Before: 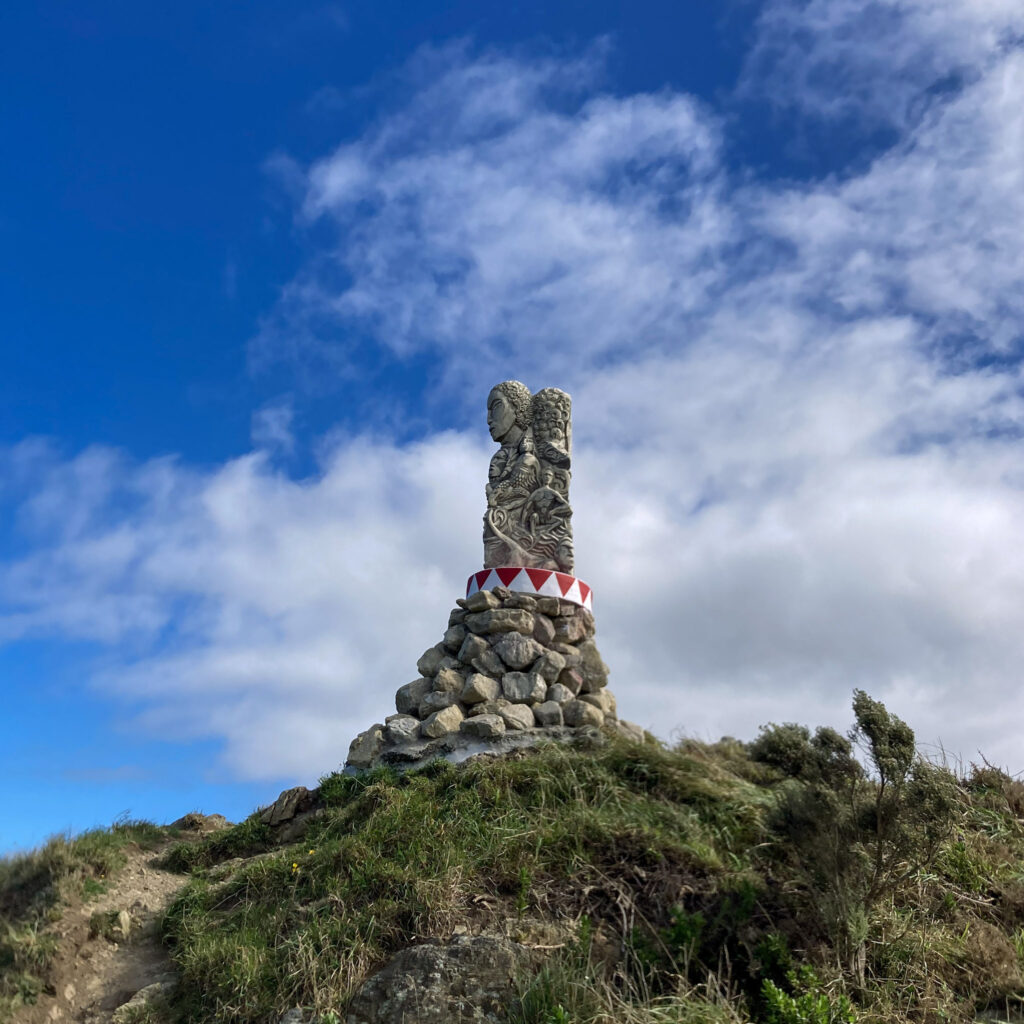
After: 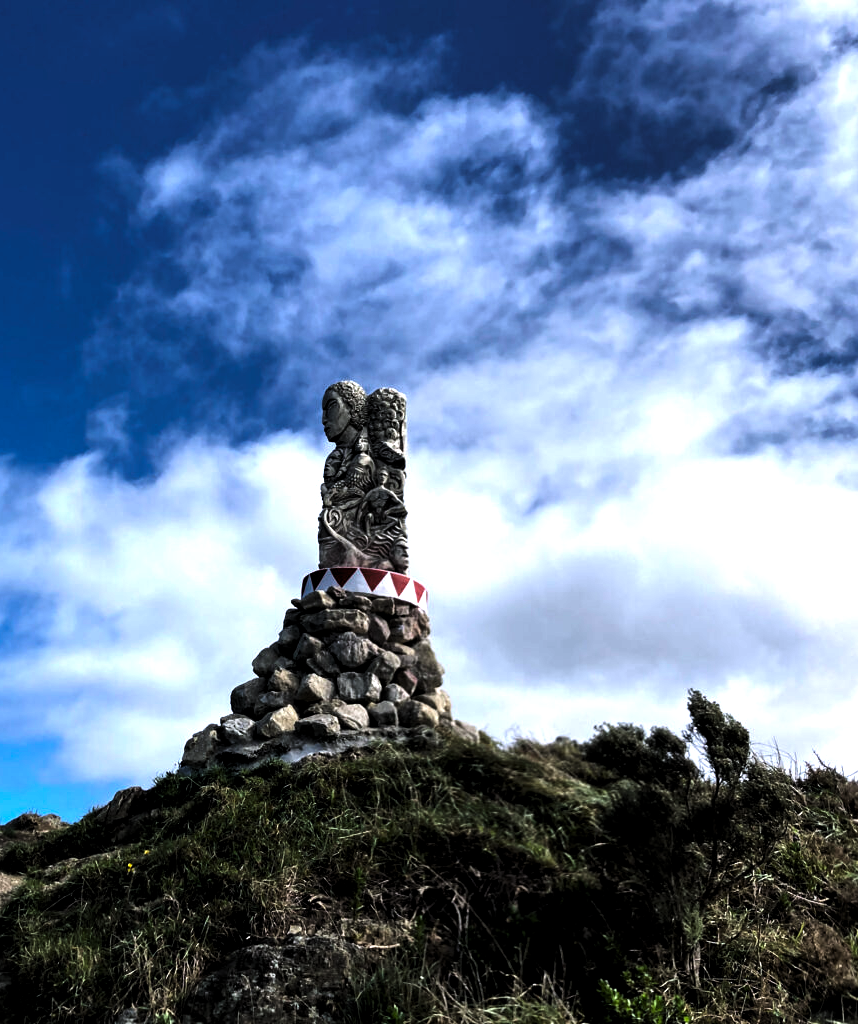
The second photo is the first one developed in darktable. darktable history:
tone equalizer: -8 EV -0.75 EV, -7 EV -0.7 EV, -6 EV -0.6 EV, -5 EV -0.4 EV, -3 EV 0.4 EV, -2 EV 0.6 EV, -1 EV 0.7 EV, +0 EV 0.75 EV, edges refinement/feathering 500, mask exposure compensation -1.57 EV, preserve details no
crop: left 16.145%
color calibration: illuminant as shot in camera, x 0.358, y 0.373, temperature 4628.91 K
levels: levels [0.101, 0.578, 0.953]
